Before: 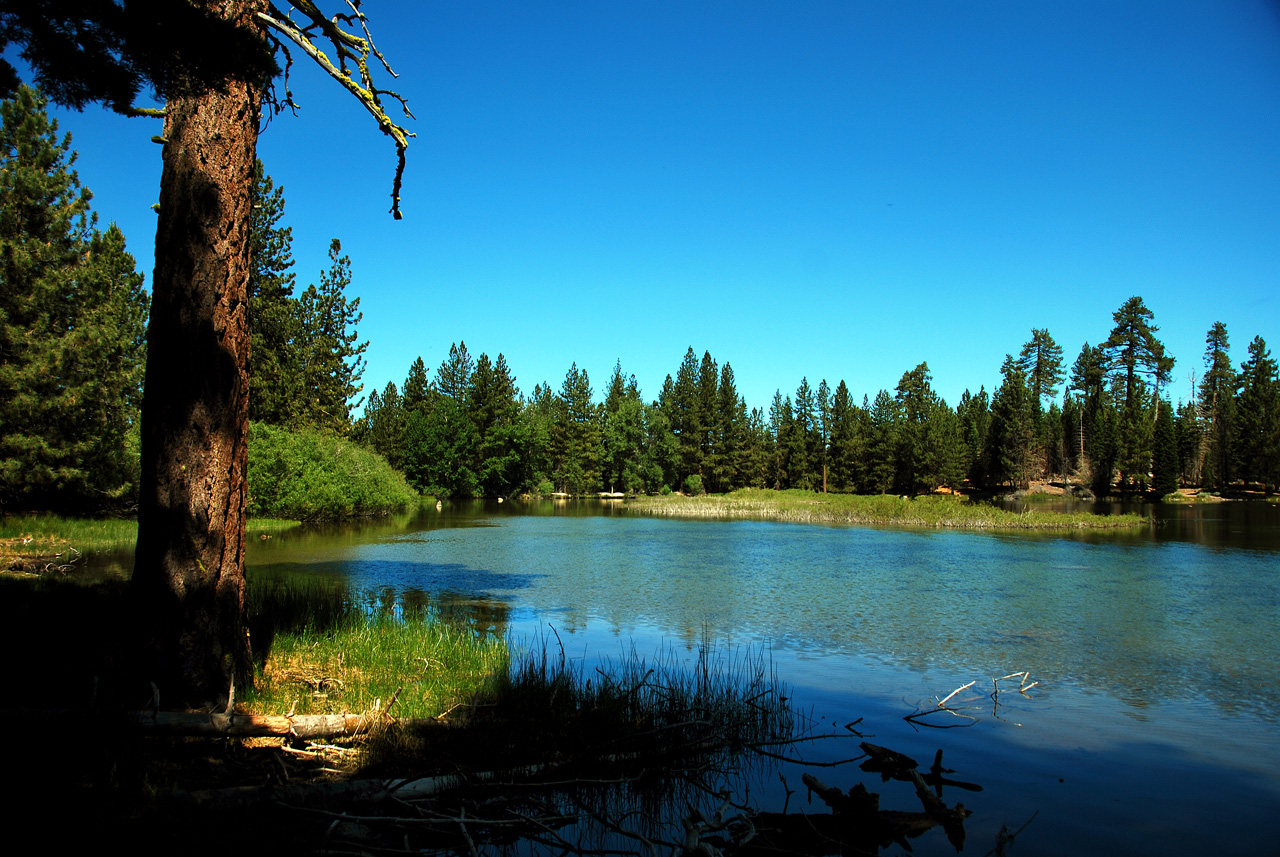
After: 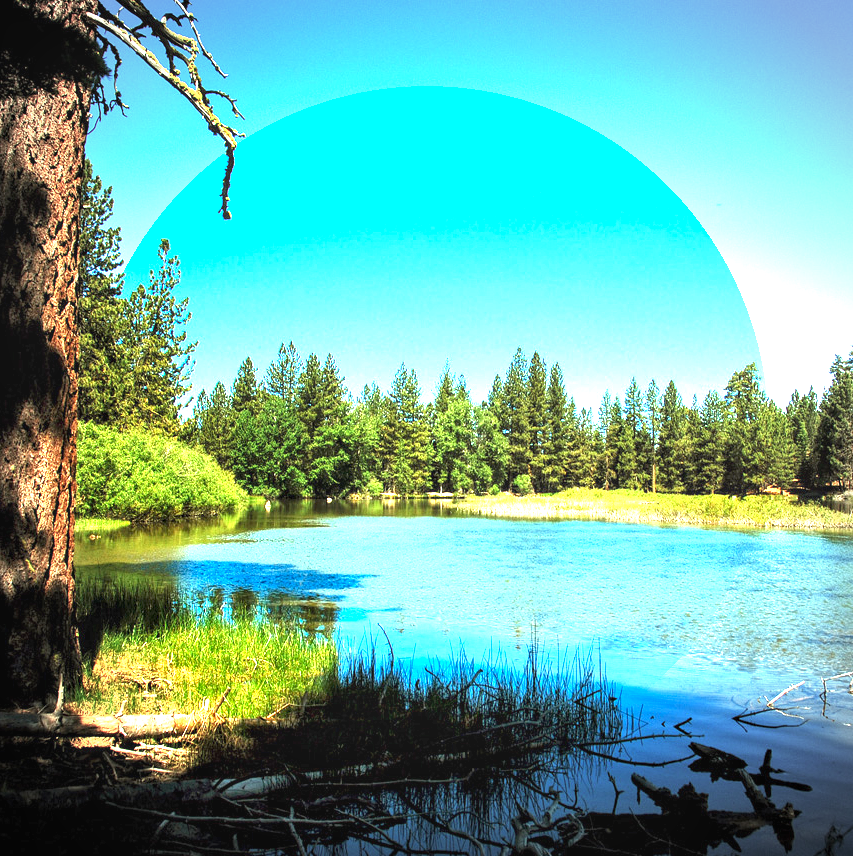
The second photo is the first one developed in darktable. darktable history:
local contrast: on, module defaults
vignetting: automatic ratio true, unbound false
exposure: black level correction 0, exposure 2.34 EV, compensate highlight preservation false
crop and rotate: left 13.361%, right 19.995%
color zones: curves: ch0 [(0, 0.5) (0.143, 0.5) (0.286, 0.5) (0.429, 0.5) (0.571, 0.5) (0.714, 0.476) (0.857, 0.5) (1, 0.5)]; ch2 [(0, 0.5) (0.143, 0.5) (0.286, 0.5) (0.429, 0.5) (0.571, 0.5) (0.714, 0.487) (0.857, 0.5) (1, 0.5)]
